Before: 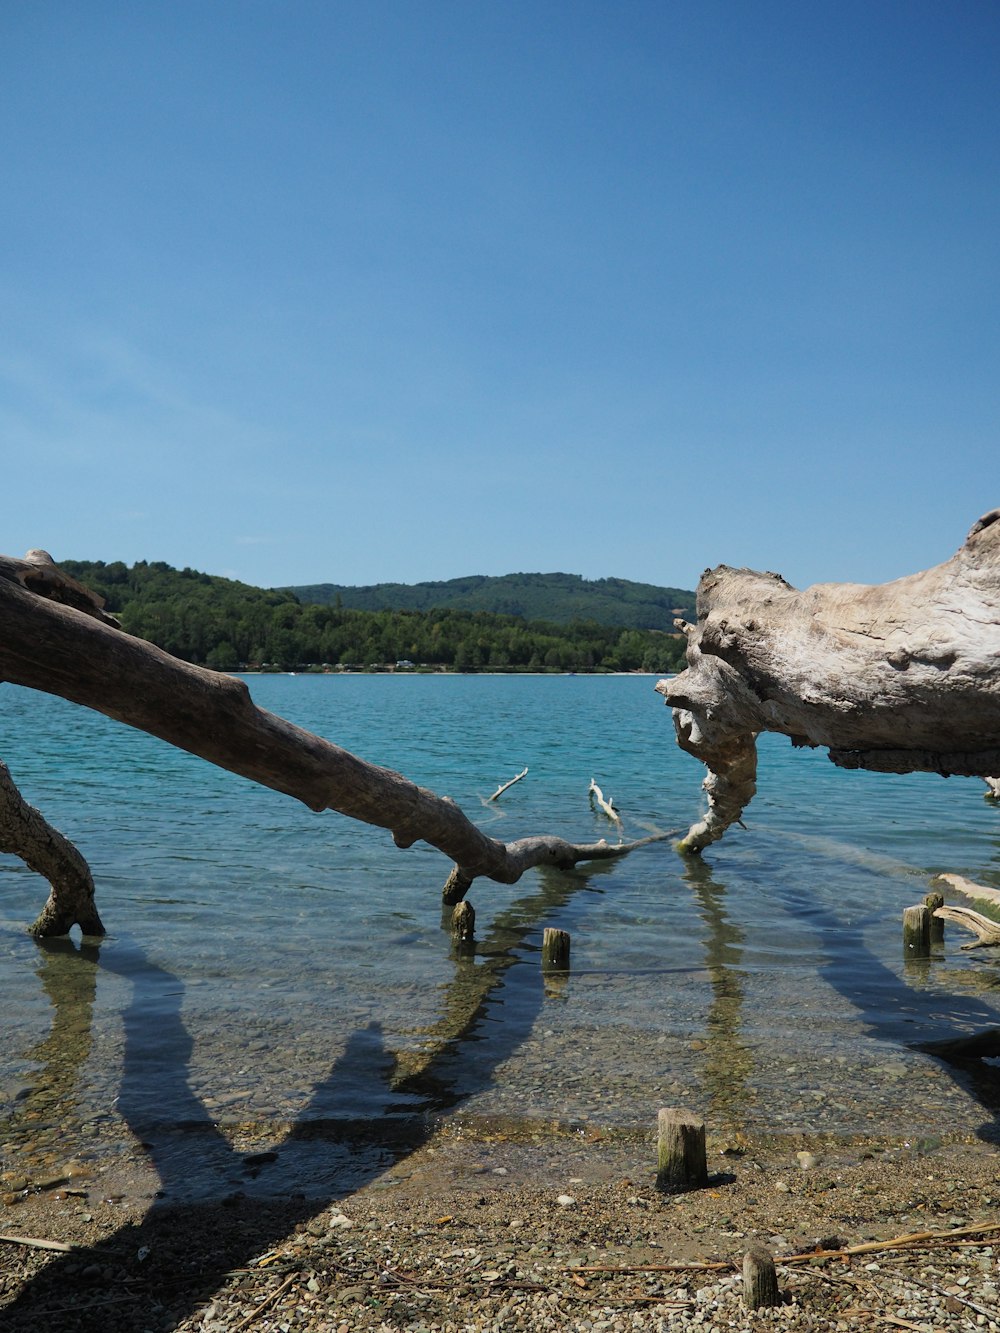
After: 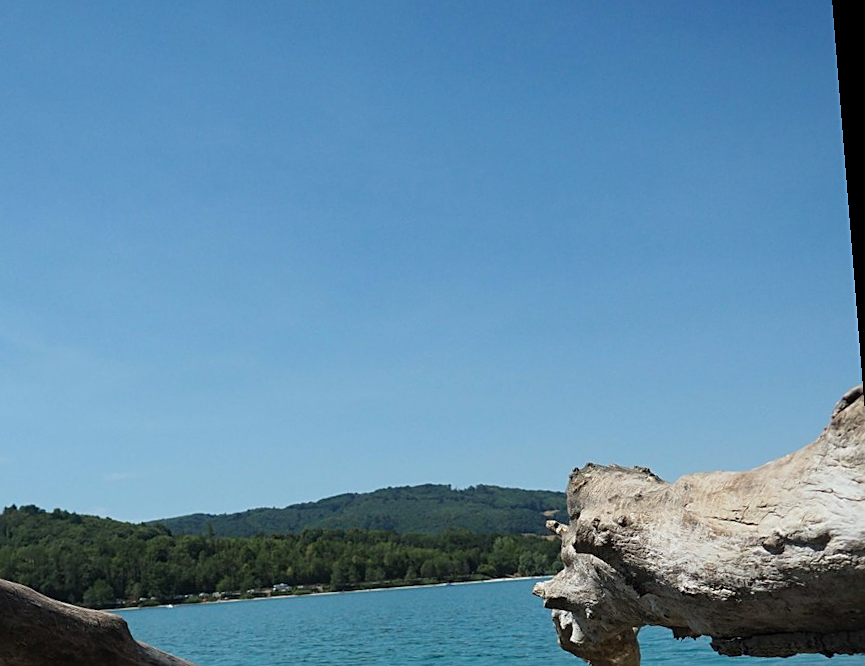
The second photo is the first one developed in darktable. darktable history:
white balance: red 0.978, blue 0.999
sharpen: on, module defaults
rotate and perspective: rotation -4.57°, crop left 0.054, crop right 0.944, crop top 0.087, crop bottom 0.914
crop and rotate: left 11.812%, bottom 42.776%
